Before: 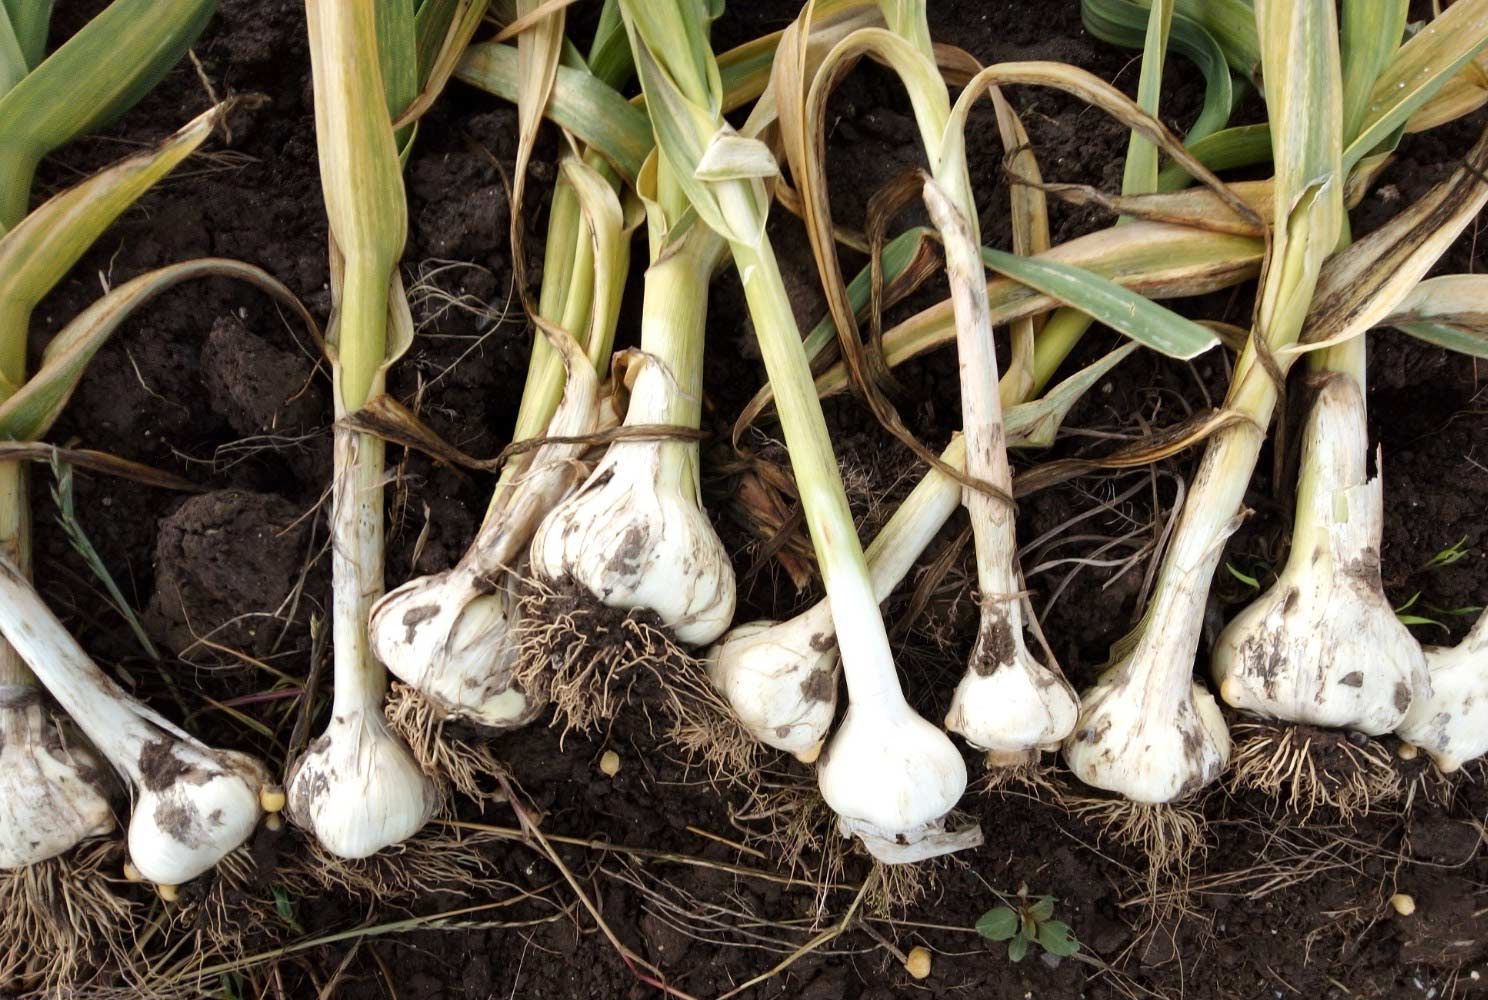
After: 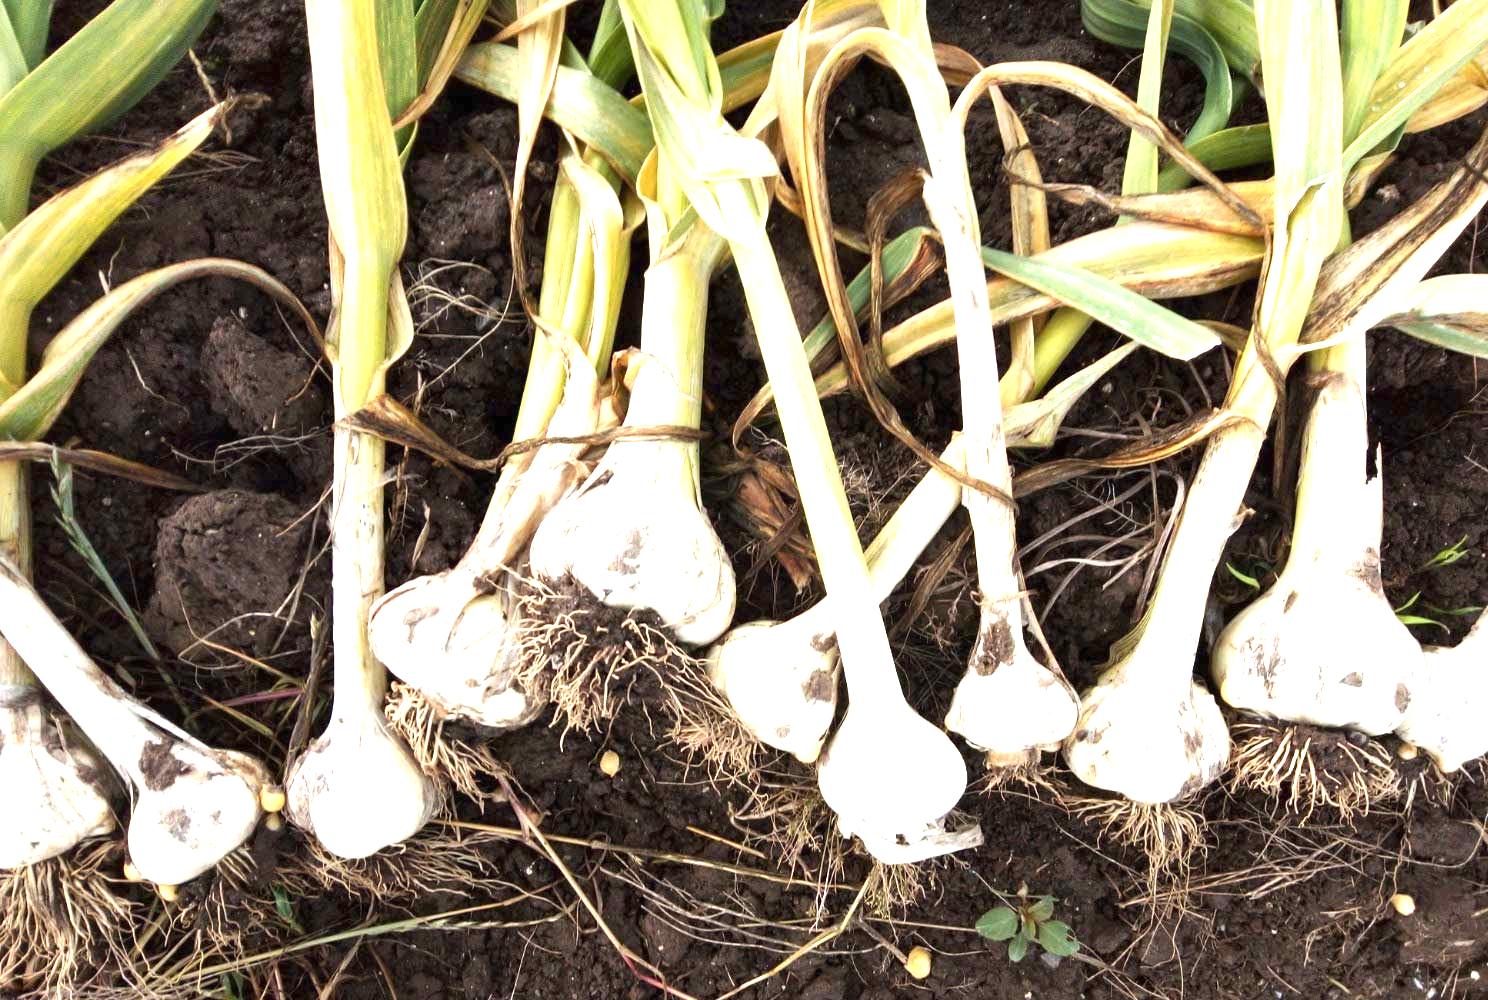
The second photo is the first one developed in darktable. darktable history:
exposure: black level correction 0, exposure 1.467 EV, compensate highlight preservation false
